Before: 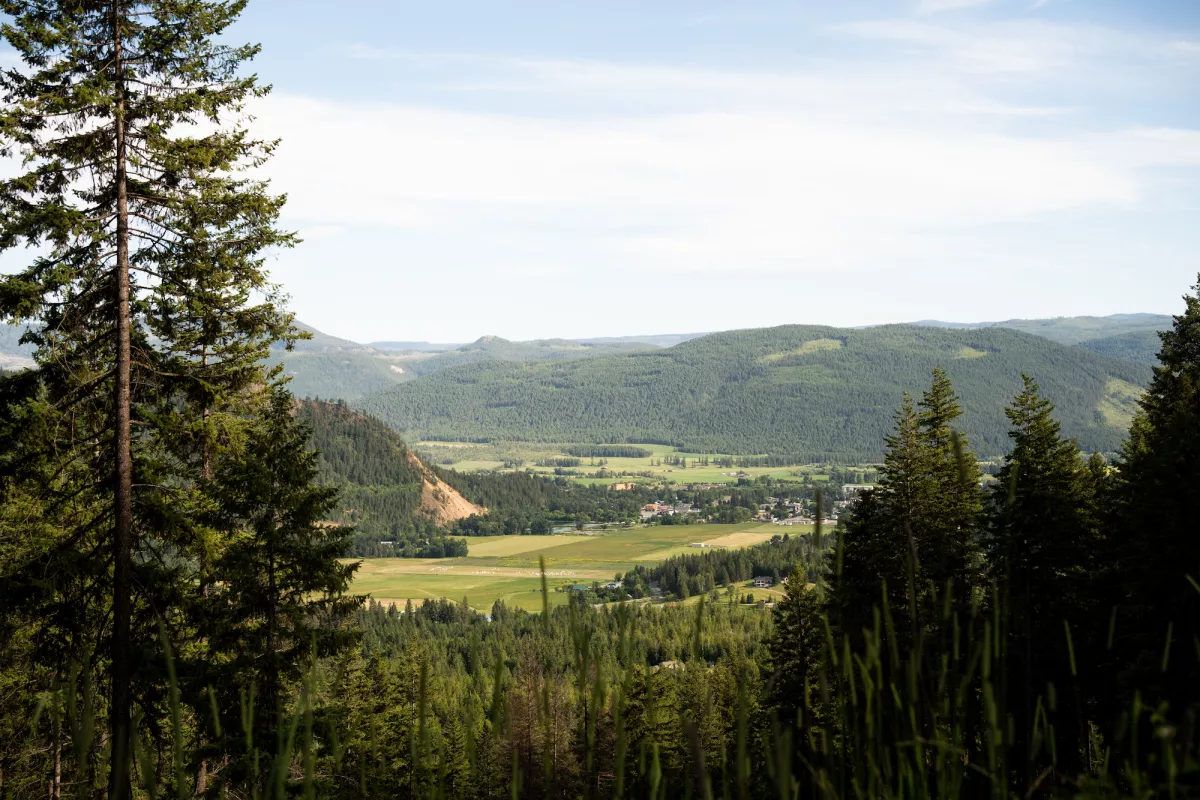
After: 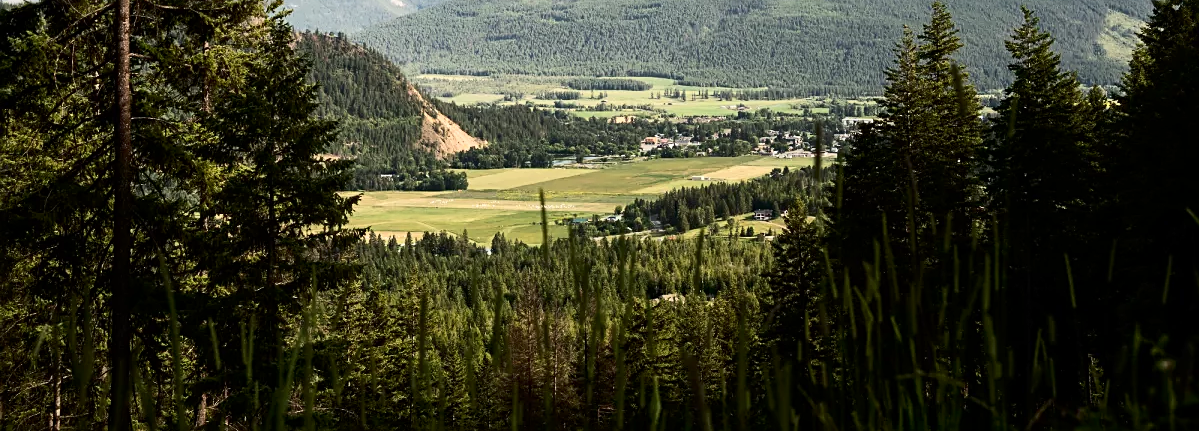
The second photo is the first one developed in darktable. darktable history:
crop and rotate: top 46.076%, right 0.047%
sharpen: on, module defaults
contrast brightness saturation: contrast 0.27
shadows and highlights: shadows 24.19, highlights -78.29, soften with gaussian
